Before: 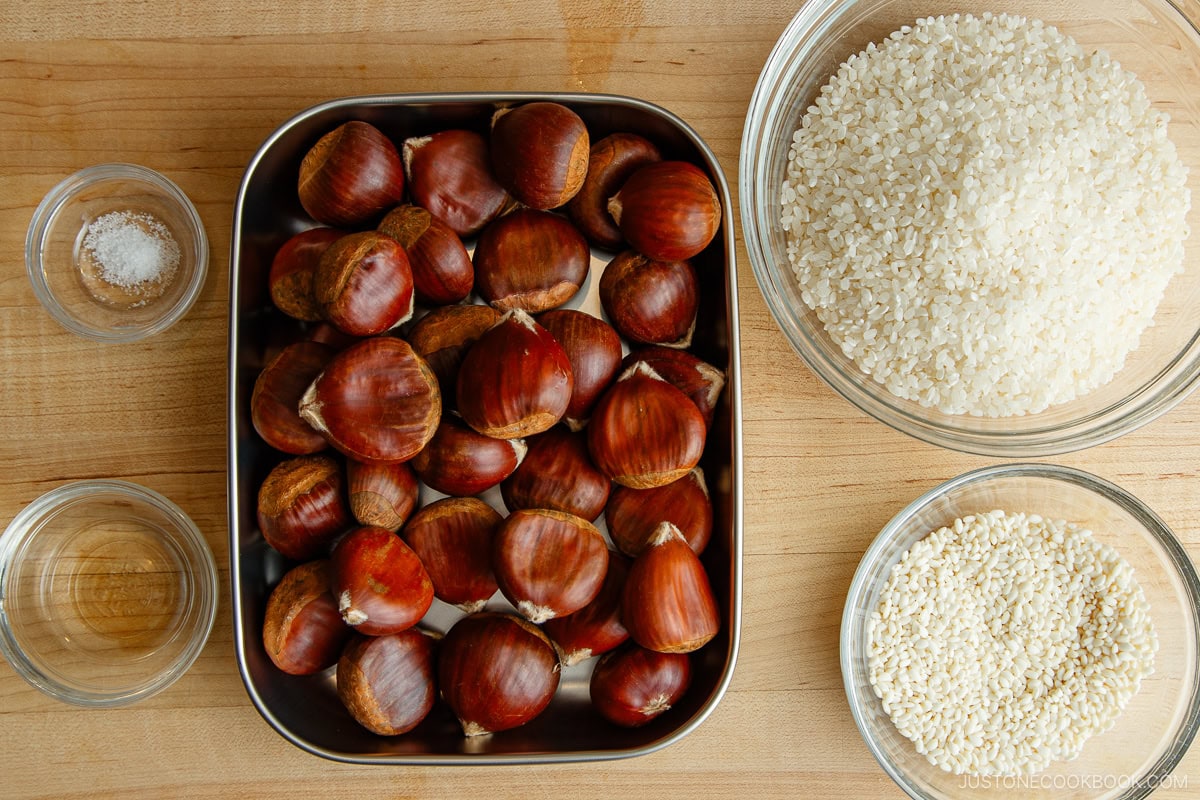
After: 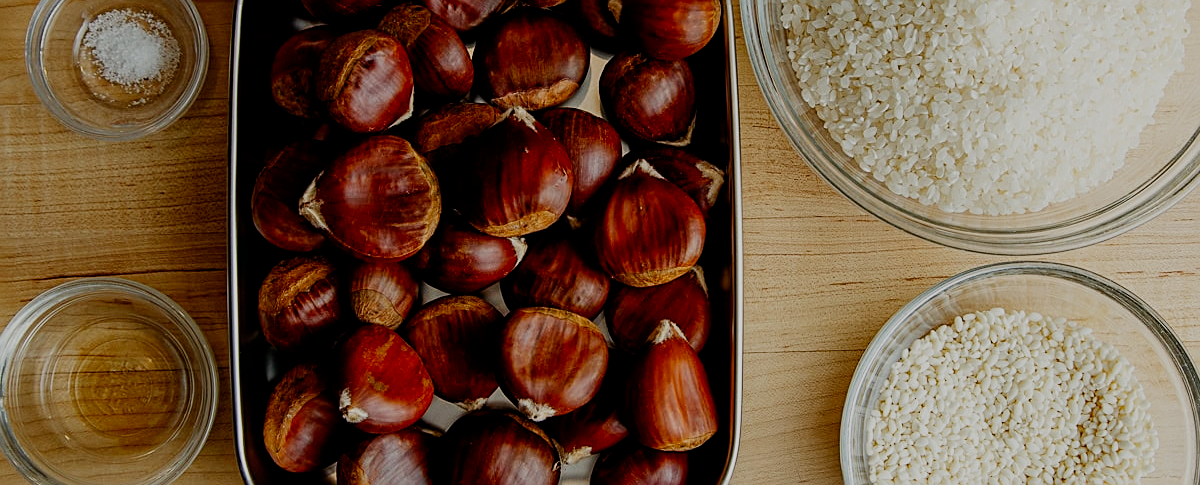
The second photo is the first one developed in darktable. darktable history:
crop and rotate: top 25.357%, bottom 13.942%
filmic rgb: middle gray luminance 29%, black relative exposure -10.3 EV, white relative exposure 5.5 EV, threshold 6 EV, target black luminance 0%, hardness 3.95, latitude 2.04%, contrast 1.132, highlights saturation mix 5%, shadows ↔ highlights balance 15.11%, add noise in highlights 0, preserve chrominance no, color science v3 (2019), use custom middle-gray values true, iterations of high-quality reconstruction 0, contrast in highlights soft, enable highlight reconstruction true
sharpen: on, module defaults
